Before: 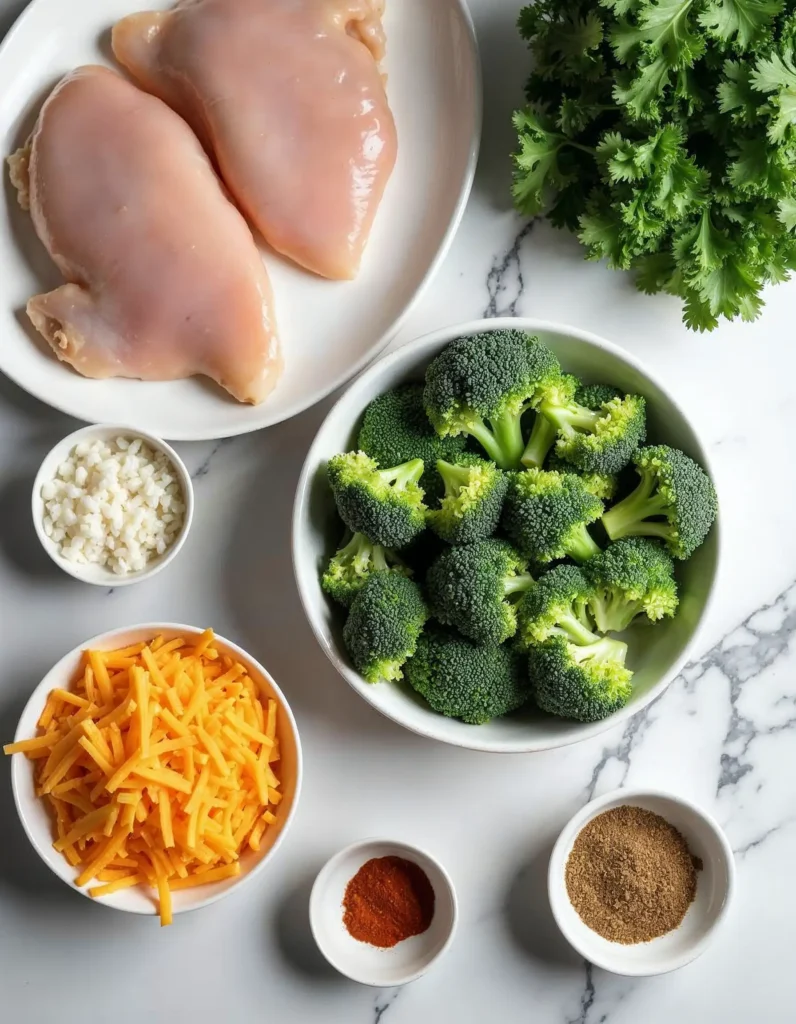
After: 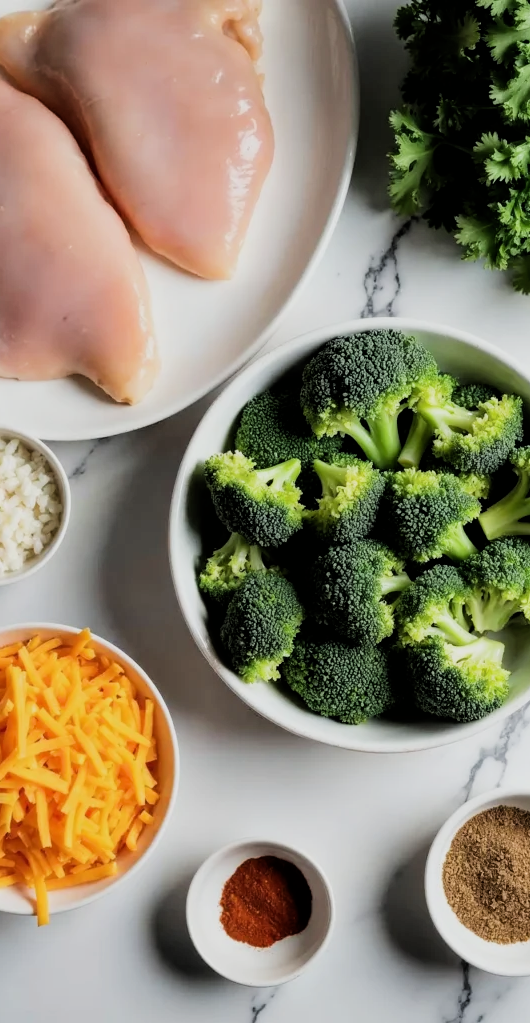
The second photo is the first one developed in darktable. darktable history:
crop and rotate: left 15.546%, right 17.787%
filmic rgb: black relative exposure -5 EV, hardness 2.88, contrast 1.3, highlights saturation mix -30%
